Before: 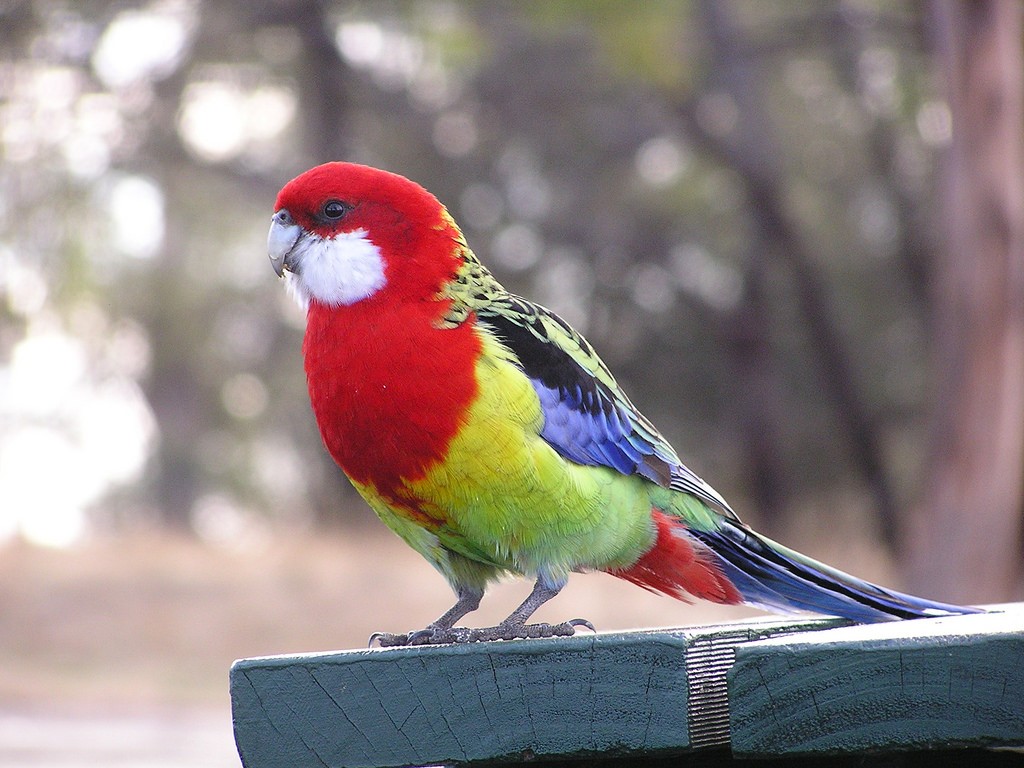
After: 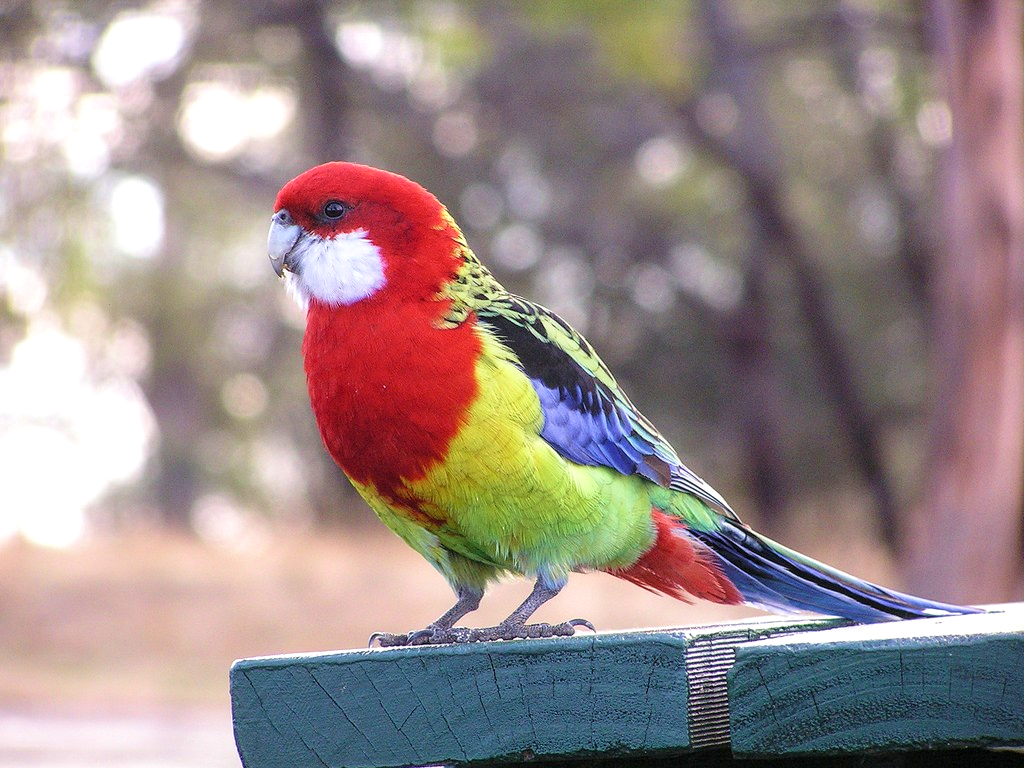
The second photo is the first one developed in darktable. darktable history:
contrast brightness saturation: contrast 0.054, brightness 0.058, saturation 0.007
velvia: strength 44.39%
local contrast: detail 130%
